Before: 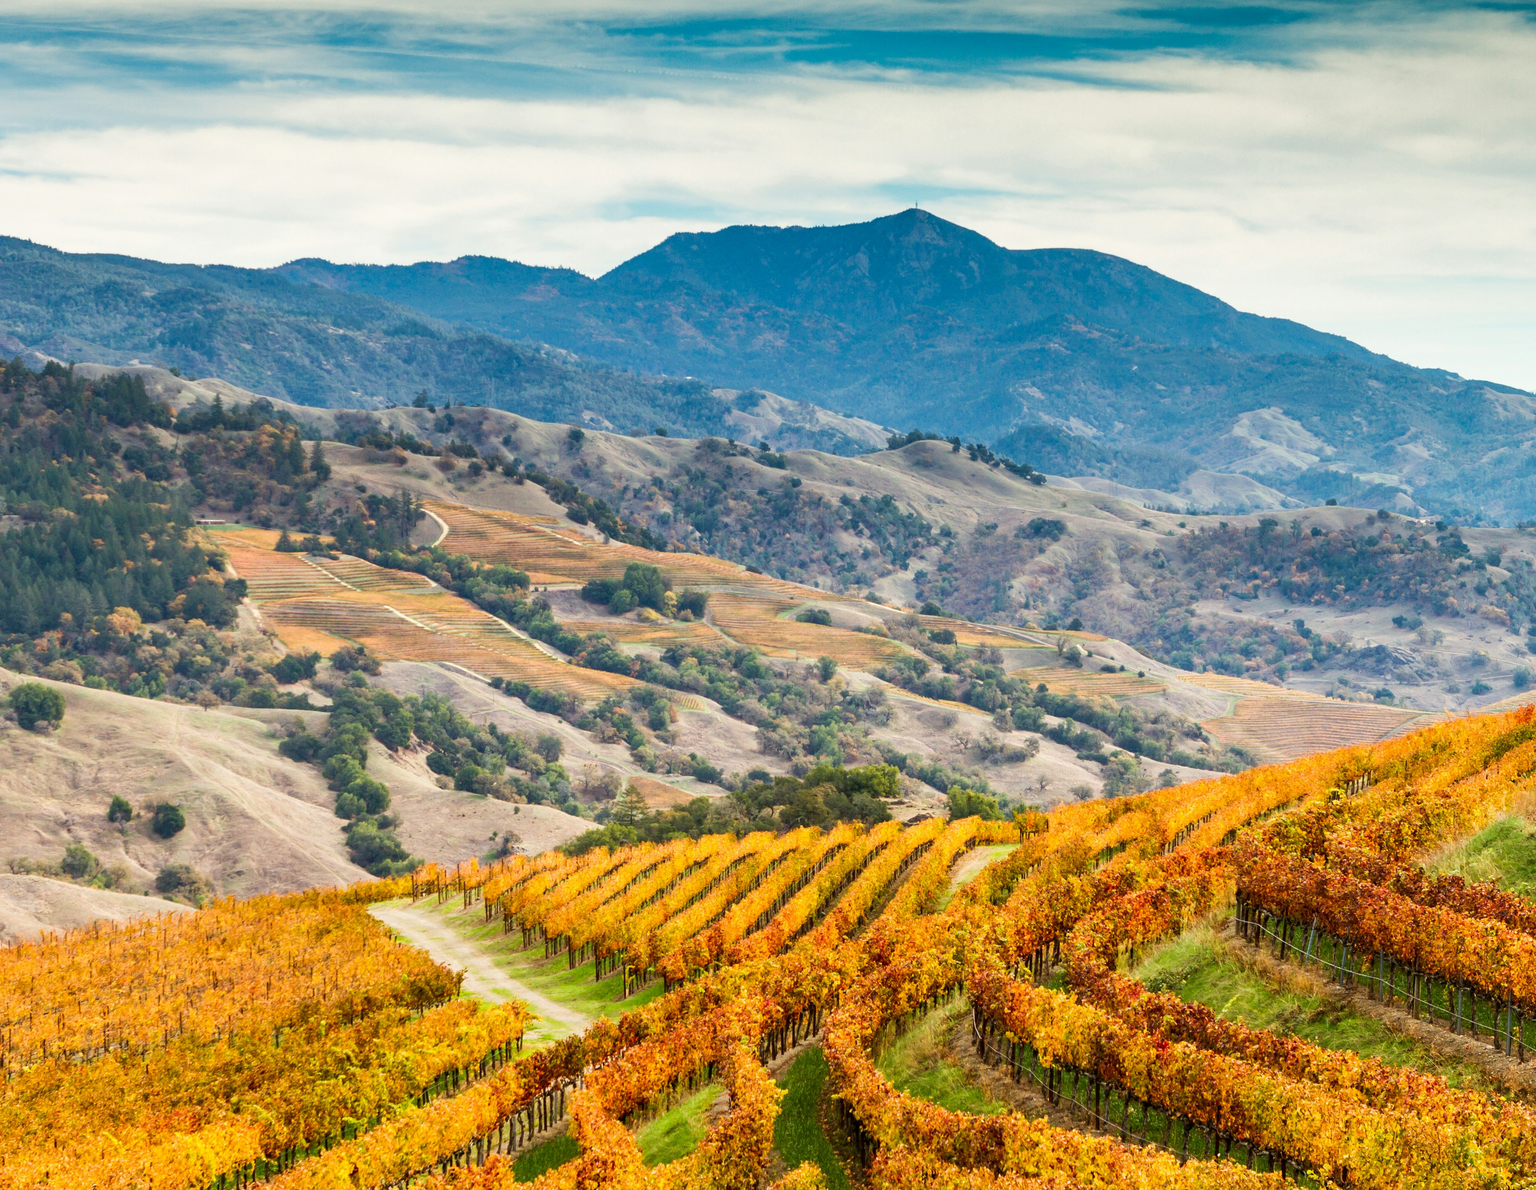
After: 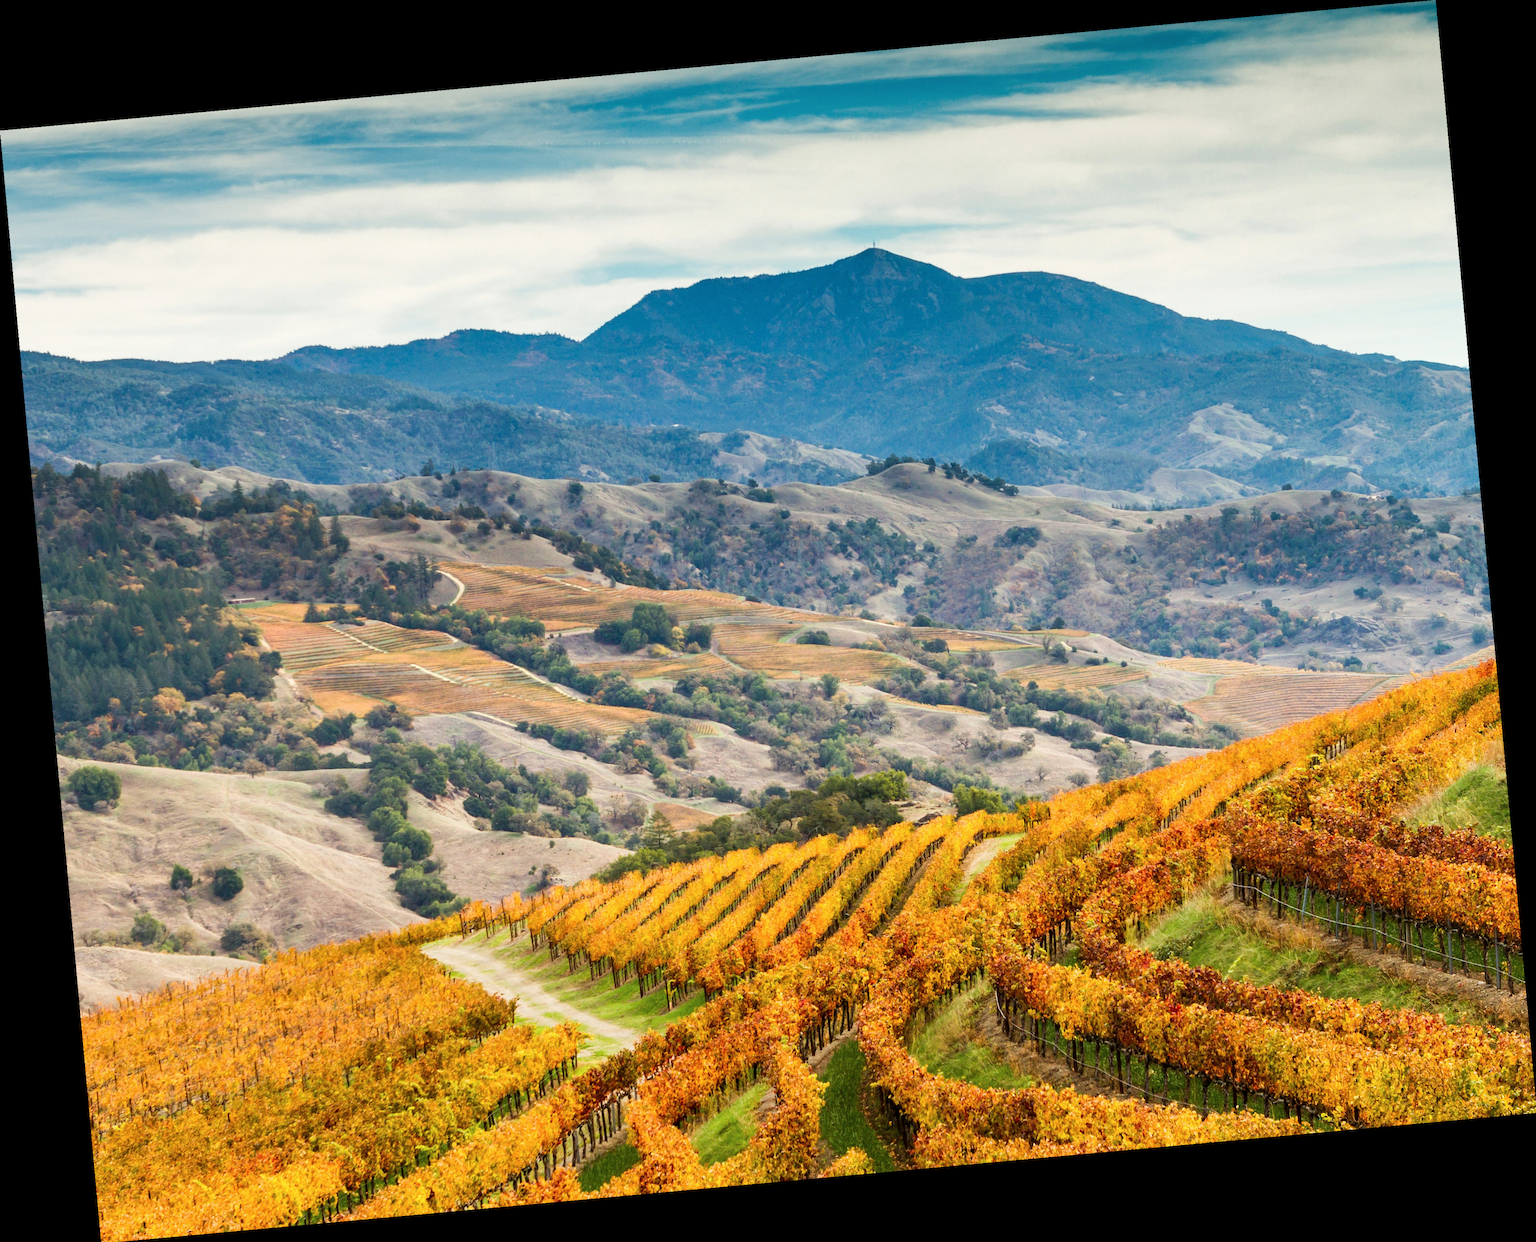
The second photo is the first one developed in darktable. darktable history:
color zones: curves: ch0 [(0.25, 0.5) (0.428, 0.473) (0.75, 0.5)]; ch1 [(0.243, 0.479) (0.398, 0.452) (0.75, 0.5)]
rotate and perspective: rotation -5.2°, automatic cropping off
